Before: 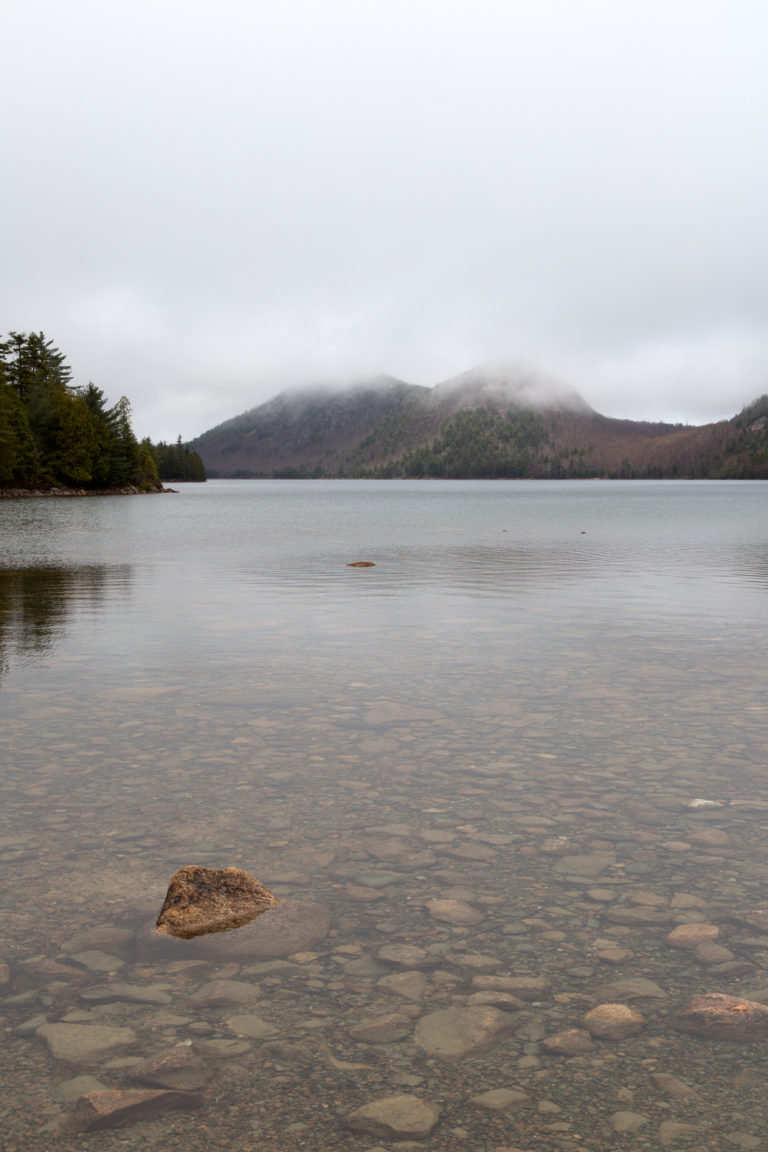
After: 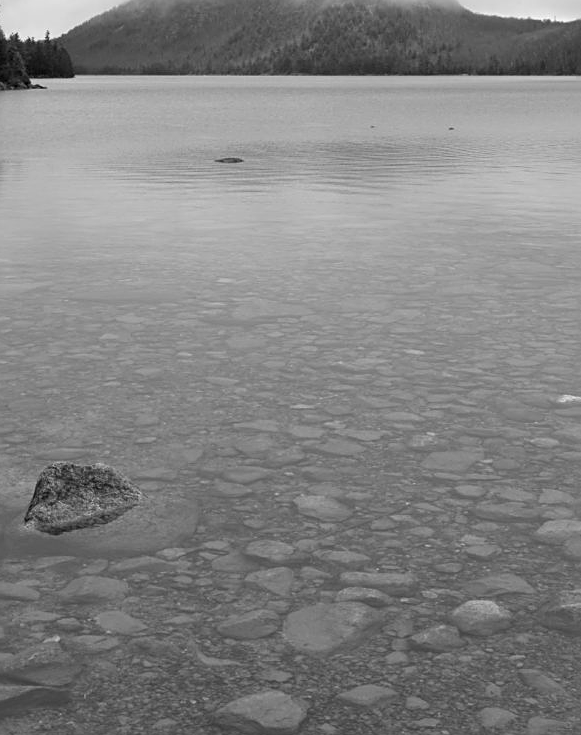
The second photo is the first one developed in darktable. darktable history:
sharpen: on, module defaults
crop and rotate: left 17.299%, top 35.115%, right 7.015%, bottom 1.024%
color correction: saturation 0.85
color contrast: green-magenta contrast 0, blue-yellow contrast 0
